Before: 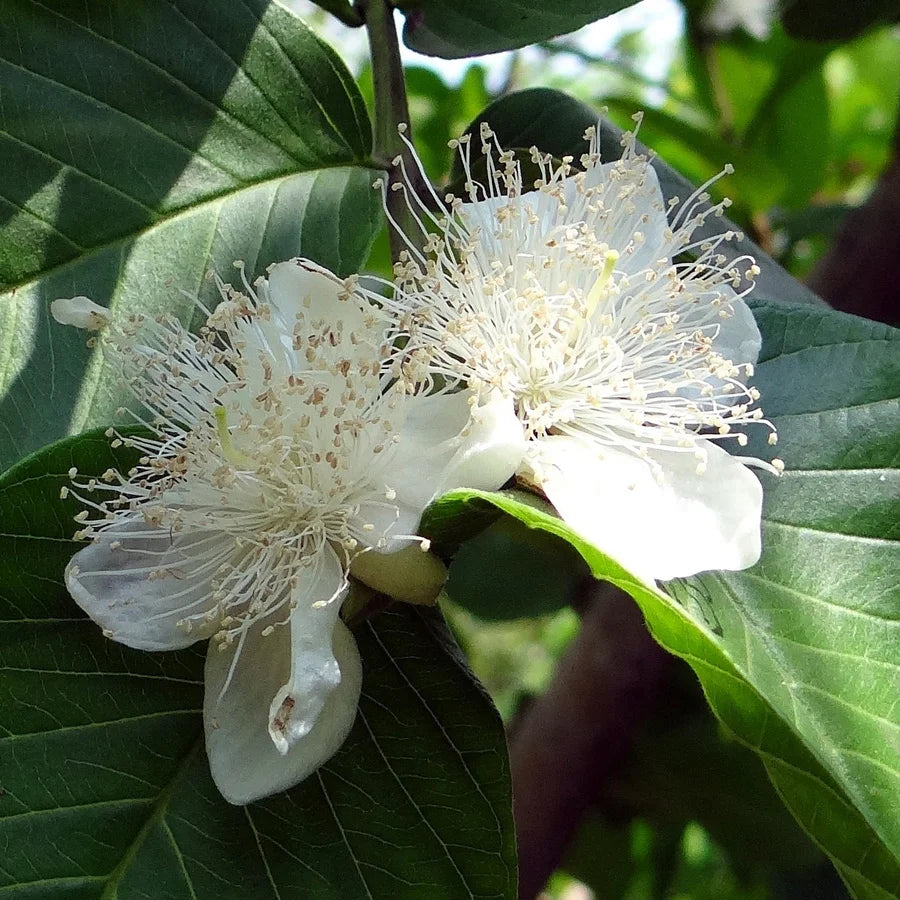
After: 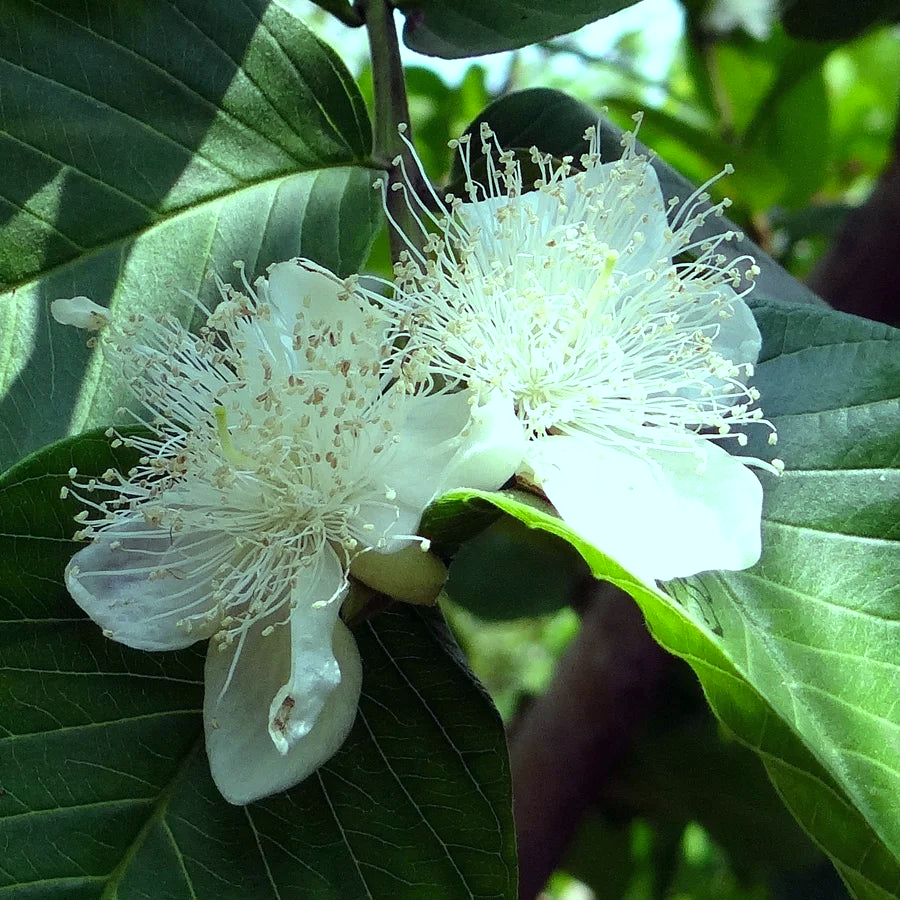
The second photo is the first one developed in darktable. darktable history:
color correction: highlights b* 3
color balance: mode lift, gamma, gain (sRGB), lift [0.997, 0.979, 1.021, 1.011], gamma [1, 1.084, 0.916, 0.998], gain [1, 0.87, 1.13, 1.101], contrast 4.55%, contrast fulcrum 38.24%, output saturation 104.09%
